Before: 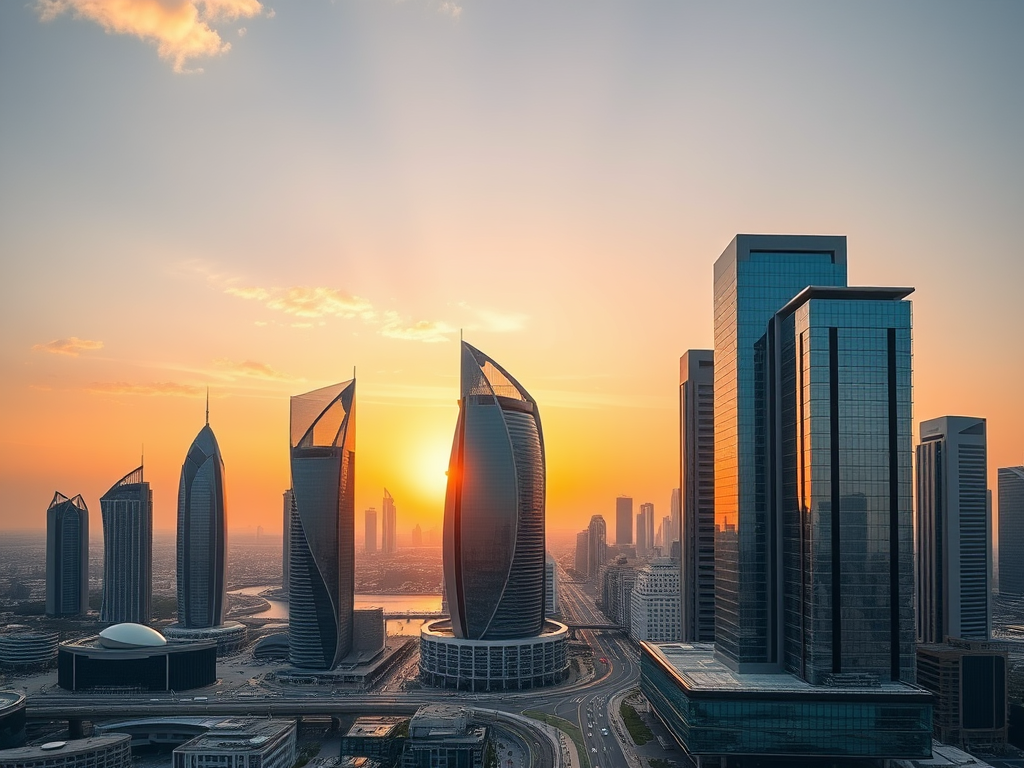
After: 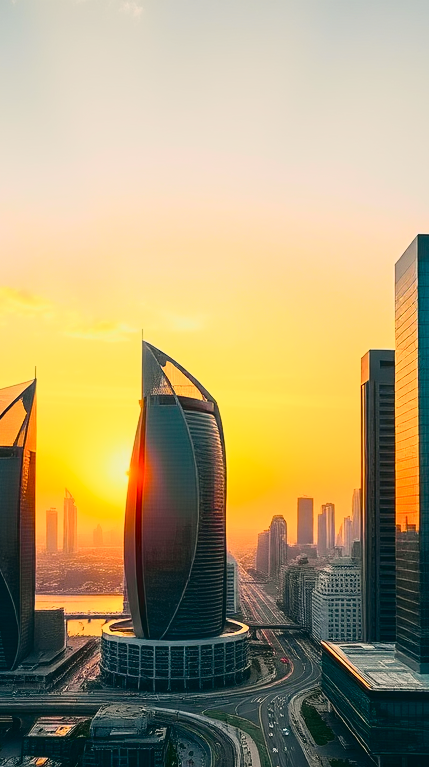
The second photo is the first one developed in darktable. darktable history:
color correction: highlights a* -0.519, highlights b* 9.61, shadows a* -9.05, shadows b* 1.6
tone curve: curves: ch0 [(0, 0.023) (0.132, 0.075) (0.256, 0.2) (0.463, 0.494) (0.699, 0.816) (0.813, 0.898) (1, 0.943)]; ch1 [(0, 0) (0.32, 0.306) (0.441, 0.41) (0.476, 0.466) (0.498, 0.5) (0.518, 0.519) (0.546, 0.571) (0.604, 0.651) (0.733, 0.817) (1, 1)]; ch2 [(0, 0) (0.312, 0.313) (0.431, 0.425) (0.483, 0.477) (0.503, 0.503) (0.526, 0.507) (0.564, 0.575) (0.614, 0.695) (0.713, 0.767) (0.985, 0.966)], color space Lab, independent channels, preserve colors none
crop: left 31.175%, right 26.902%
